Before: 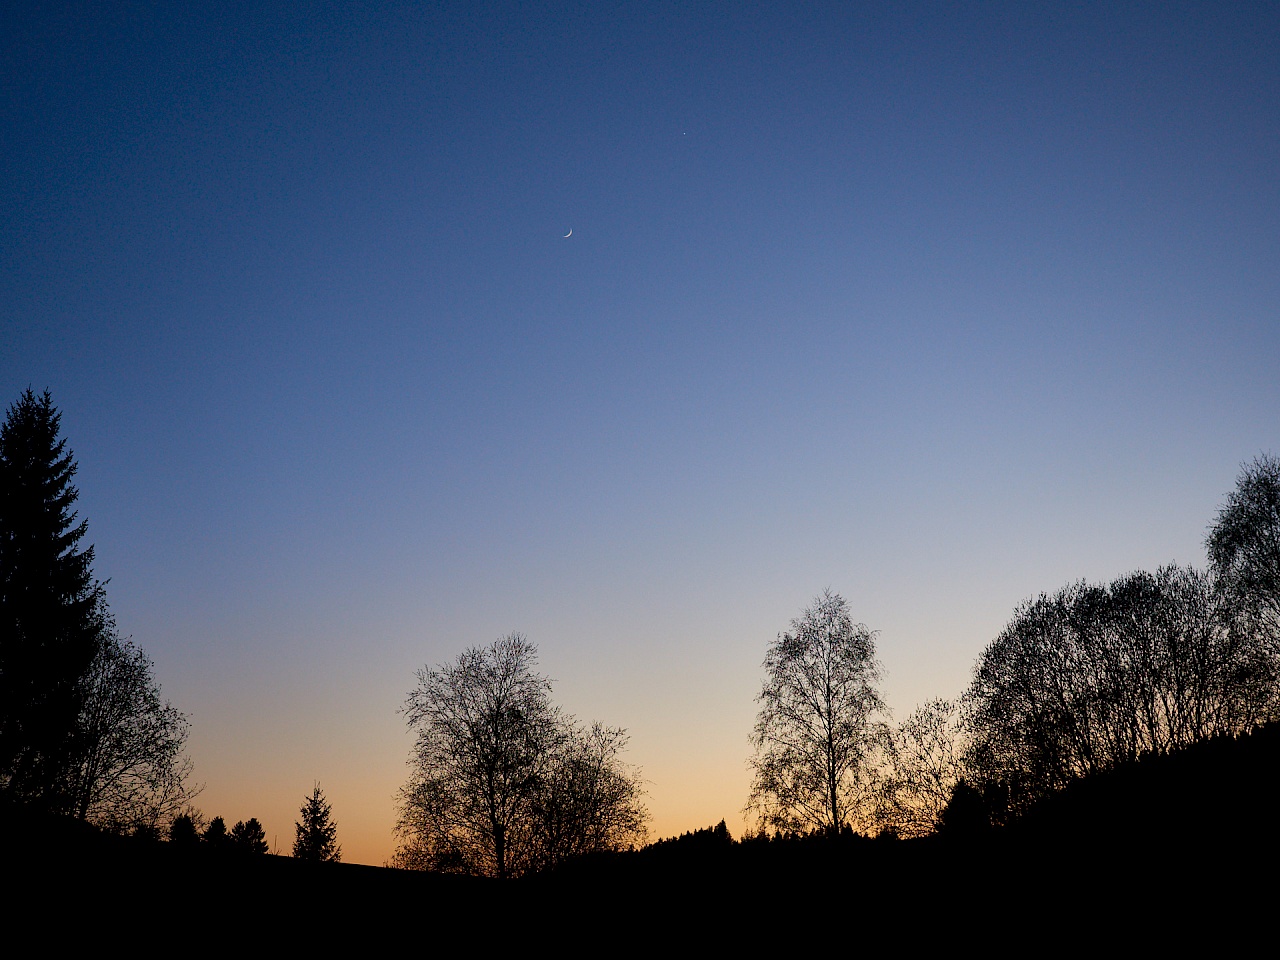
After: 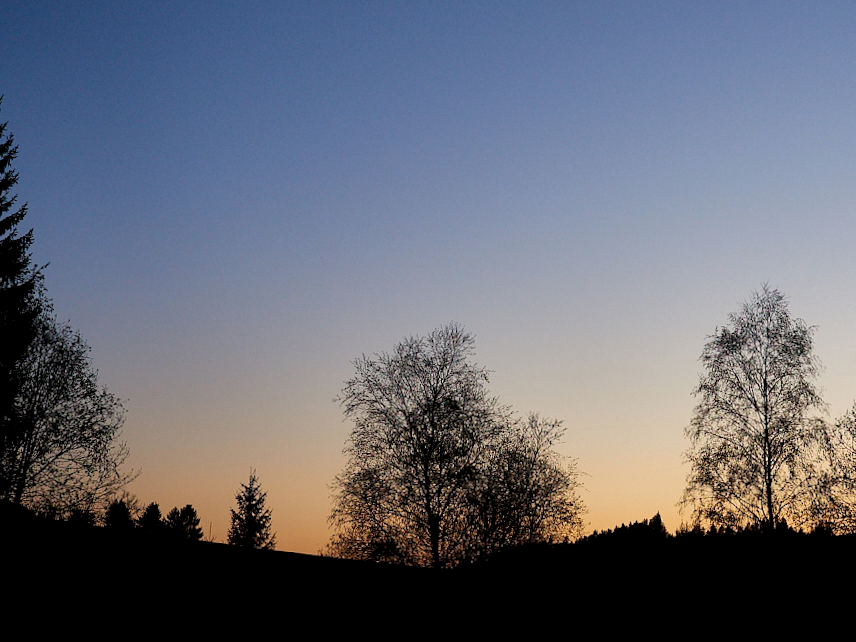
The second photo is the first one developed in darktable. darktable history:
exposure: compensate highlight preservation false
contrast brightness saturation: saturation -0.05
crop and rotate: angle -0.82°, left 3.85%, top 31.828%, right 27.992%
local contrast: highlights 100%, shadows 100%, detail 120%, midtone range 0.2
